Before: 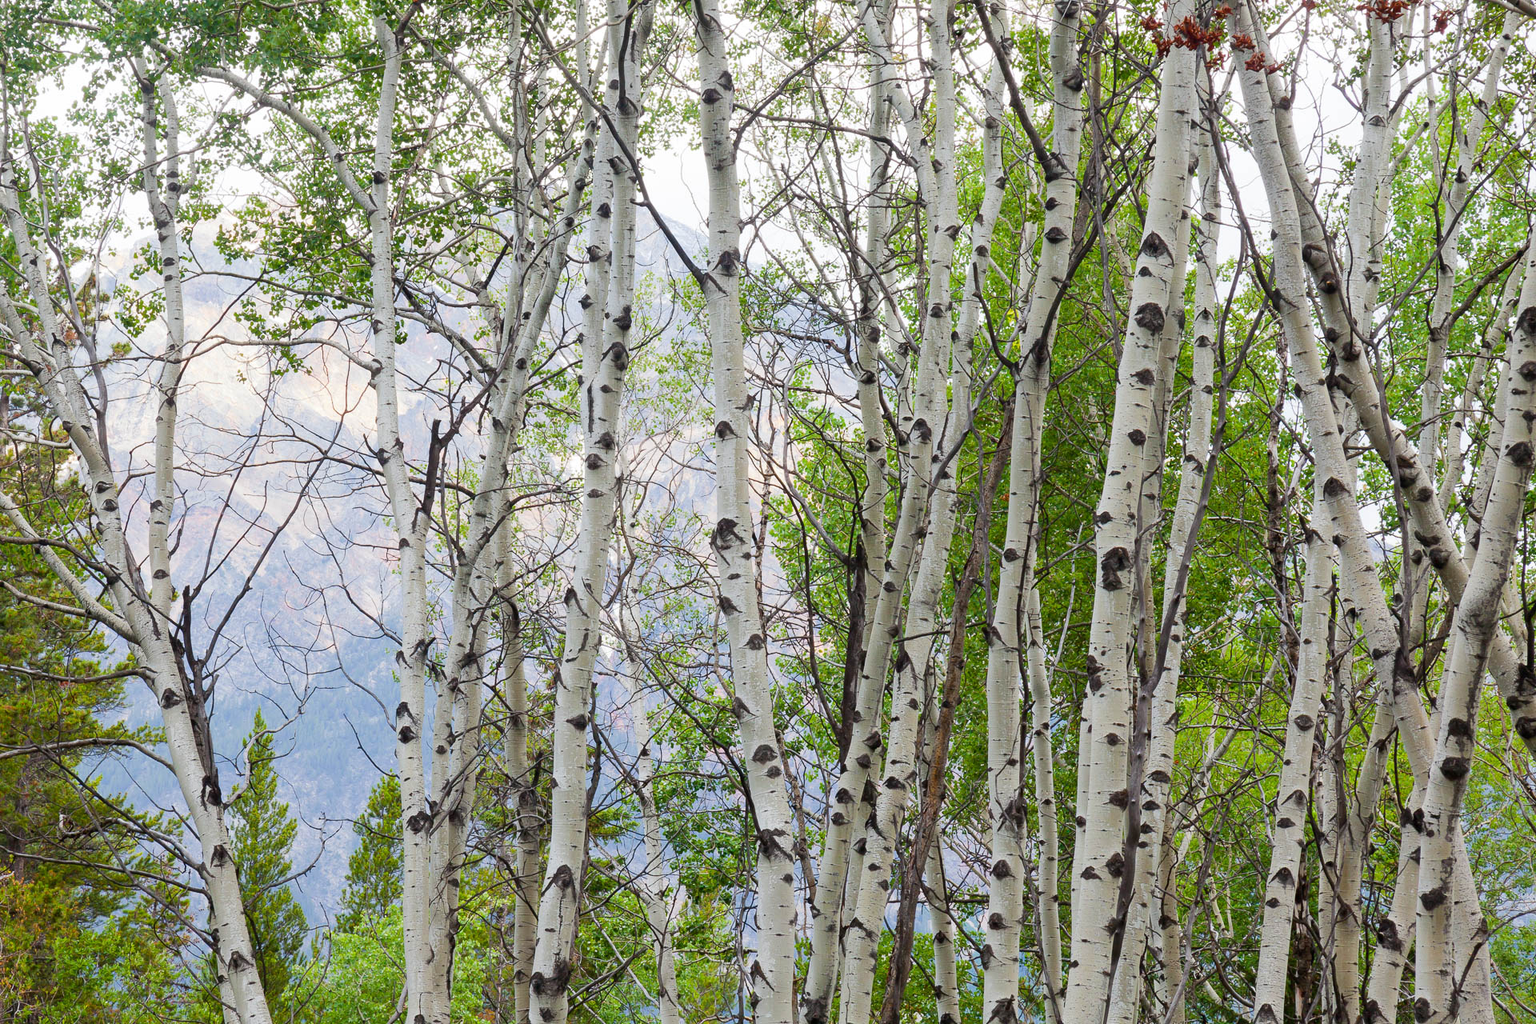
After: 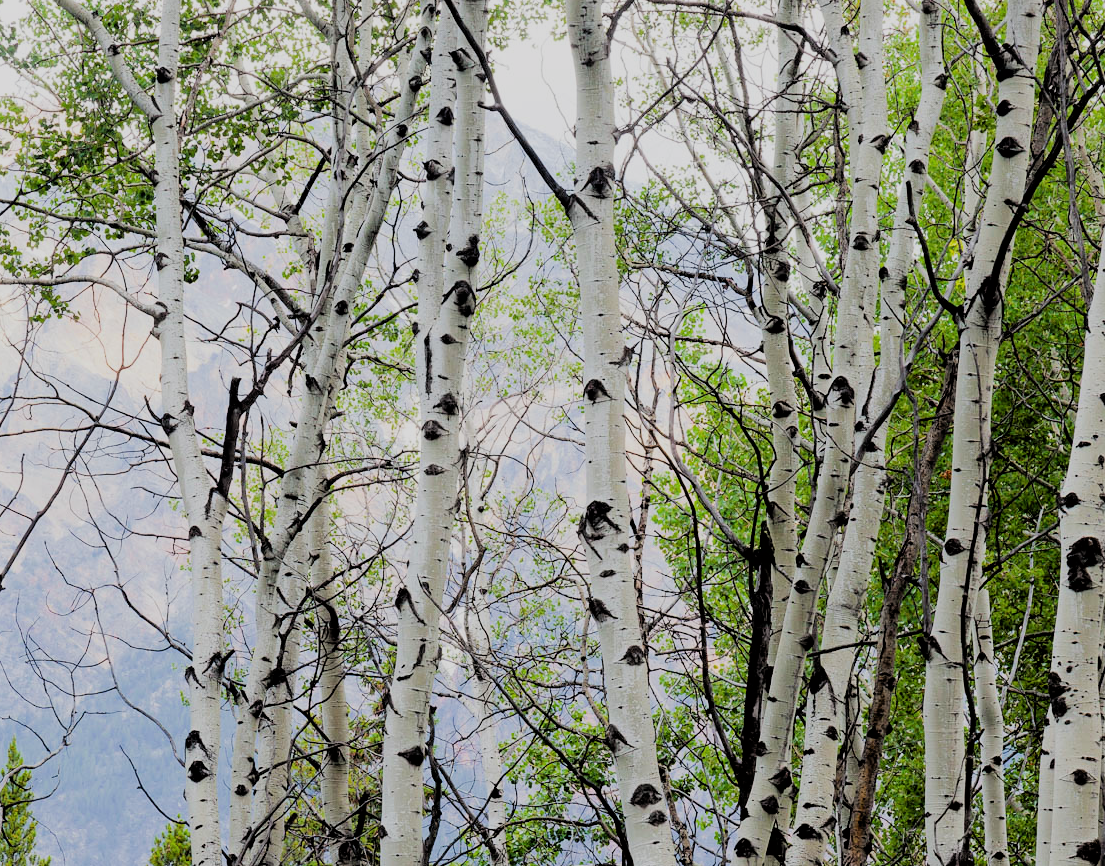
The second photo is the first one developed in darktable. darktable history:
filmic rgb: black relative exposure -2.81 EV, white relative exposure 4.56 EV, hardness 1.69, contrast 1.258
crop: left 16.195%, top 11.508%, right 26.24%, bottom 20.799%
